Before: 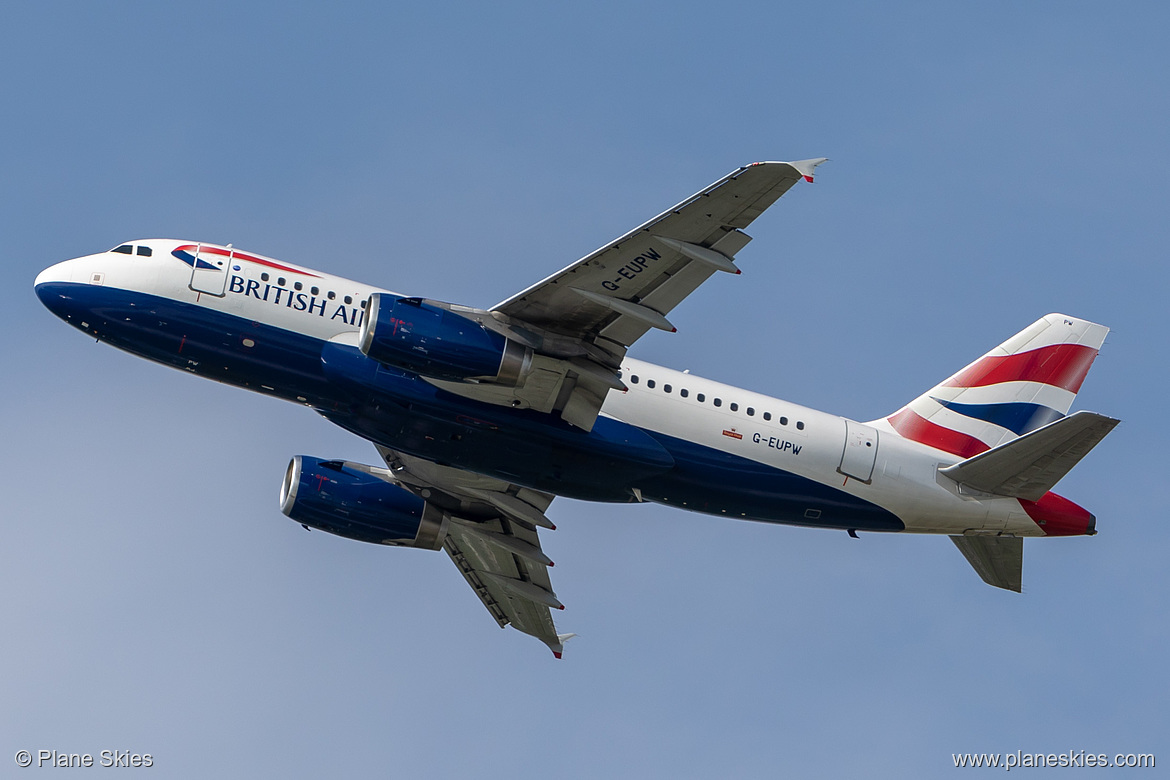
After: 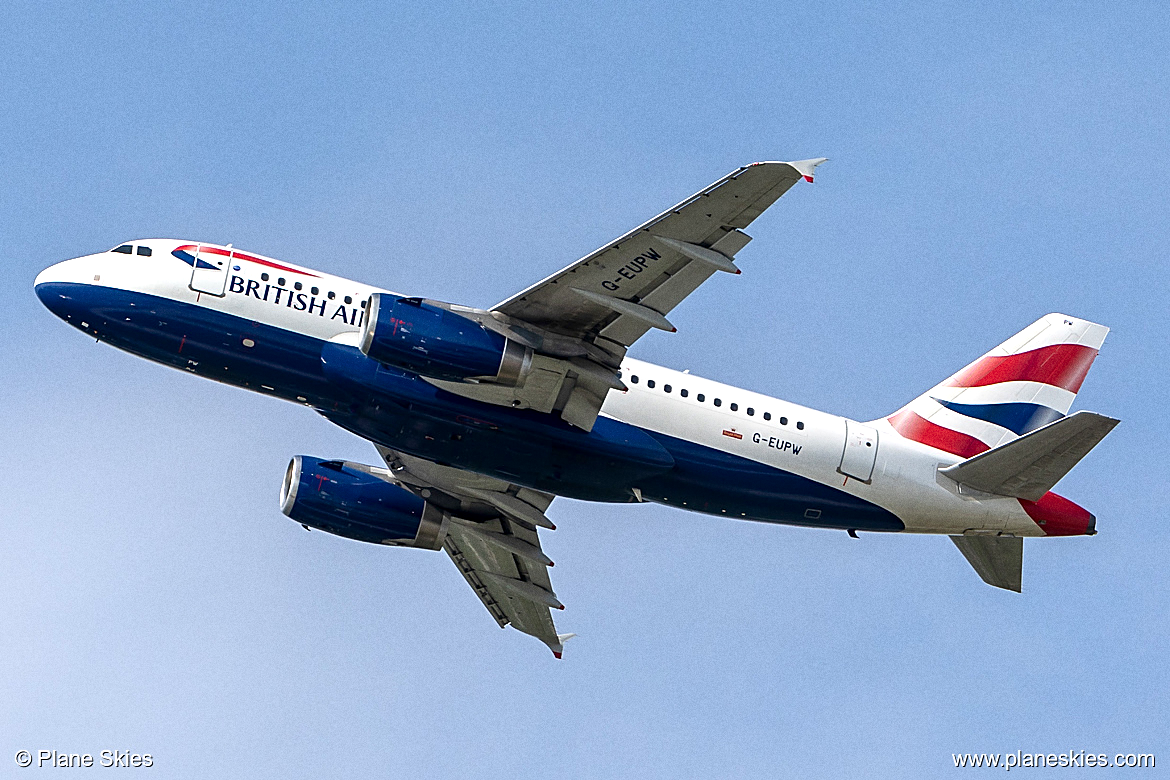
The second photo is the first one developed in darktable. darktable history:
contrast equalizer: y [[0.5 ×4, 0.467, 0.376], [0.5 ×6], [0.5 ×6], [0 ×6], [0 ×6]]
sharpen: on, module defaults
grain: coarseness 0.09 ISO
tone equalizer: on, module defaults
exposure: black level correction 0.001, exposure 0.675 EV, compensate highlight preservation false
